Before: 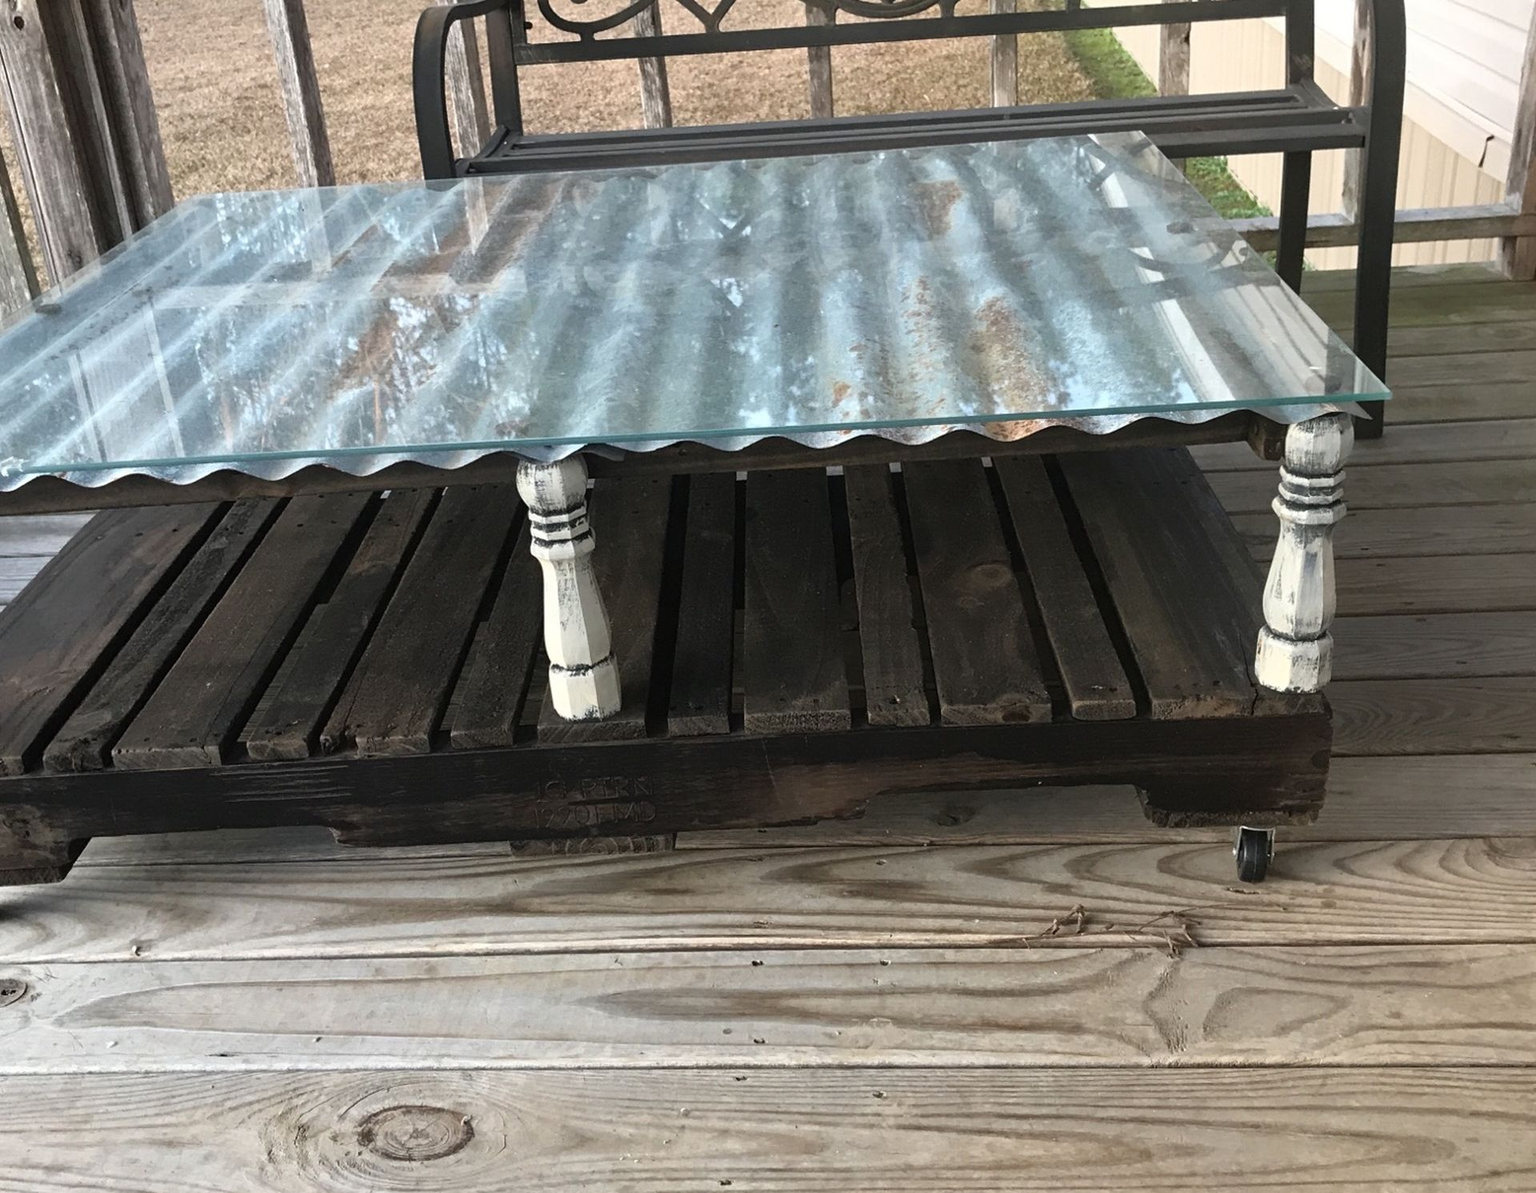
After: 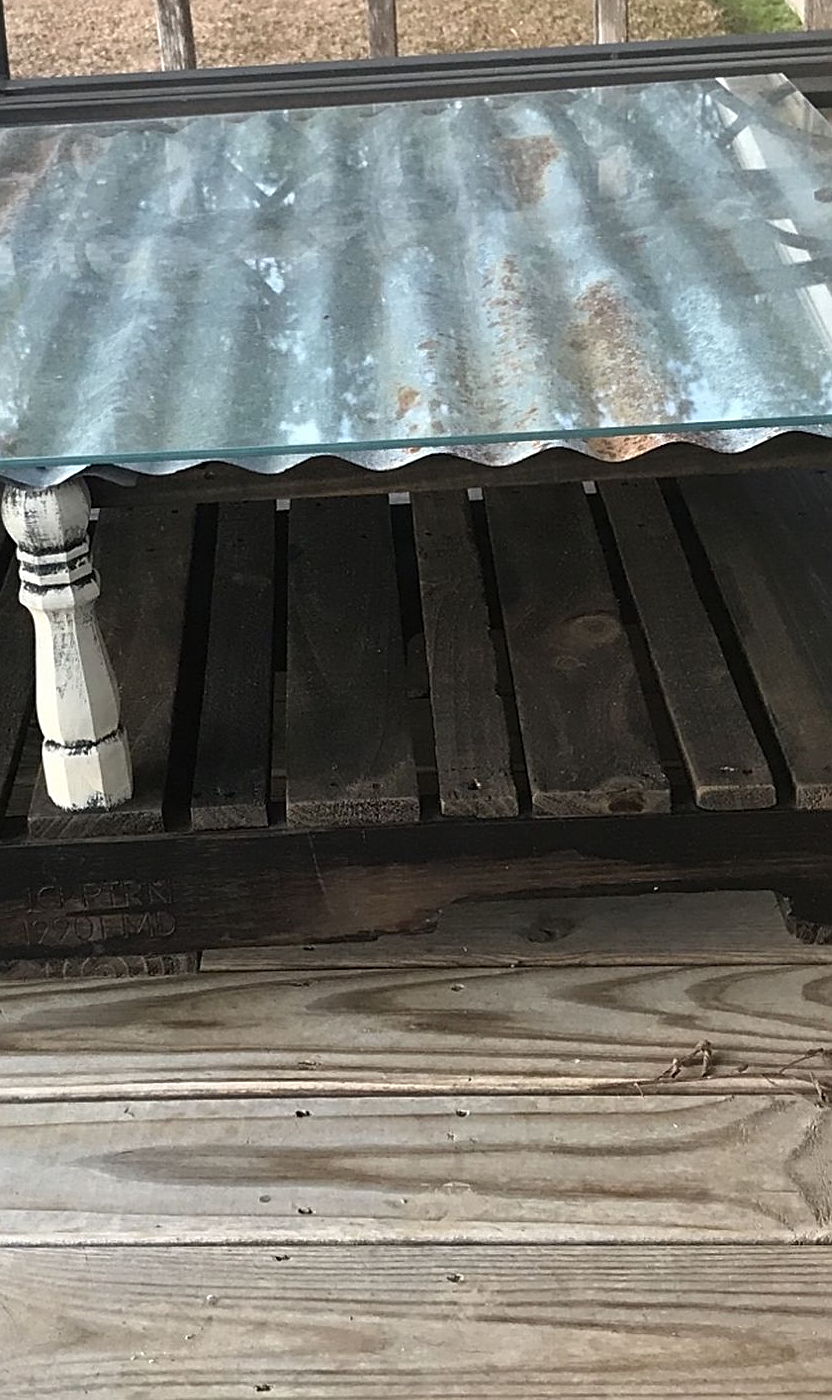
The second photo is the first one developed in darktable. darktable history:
crop: left 33.569%, top 6.065%, right 23.09%
sharpen: on, module defaults
